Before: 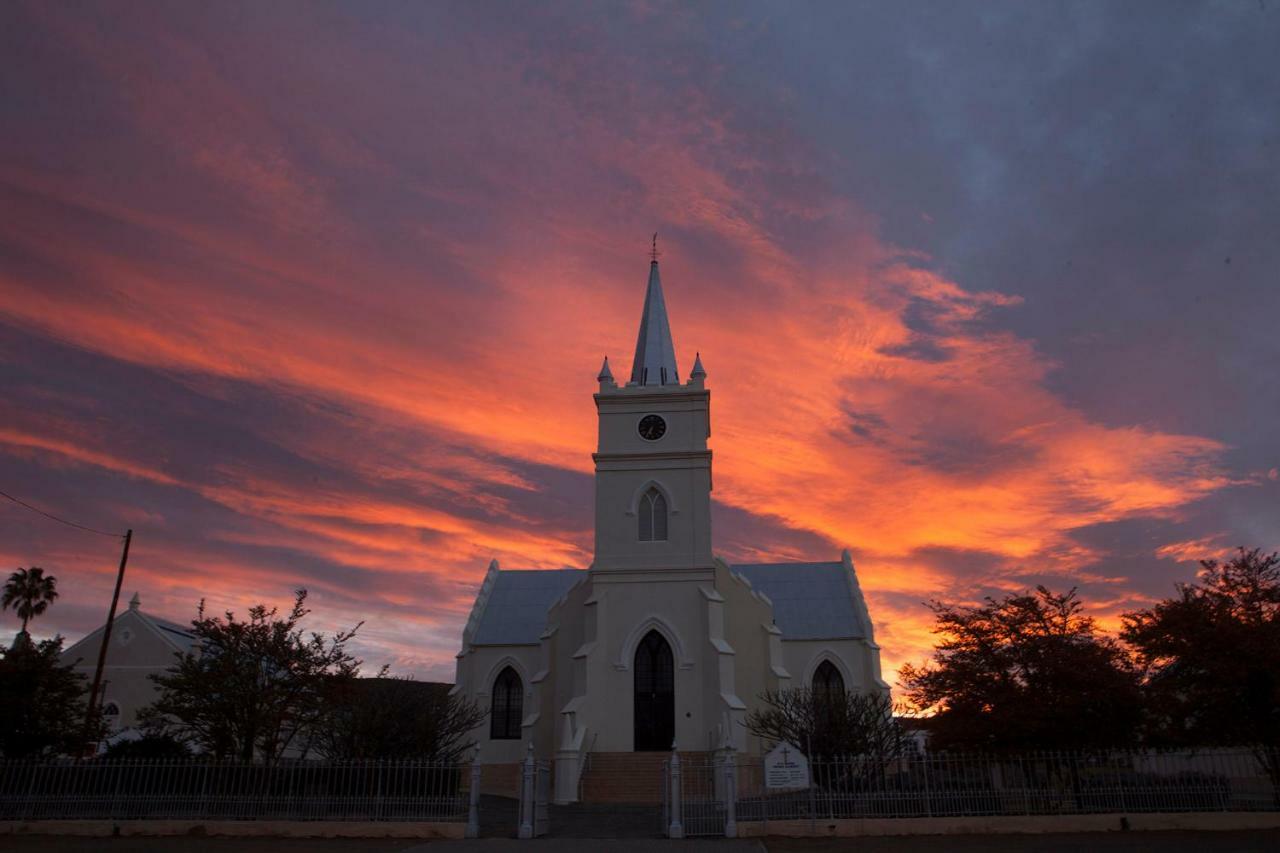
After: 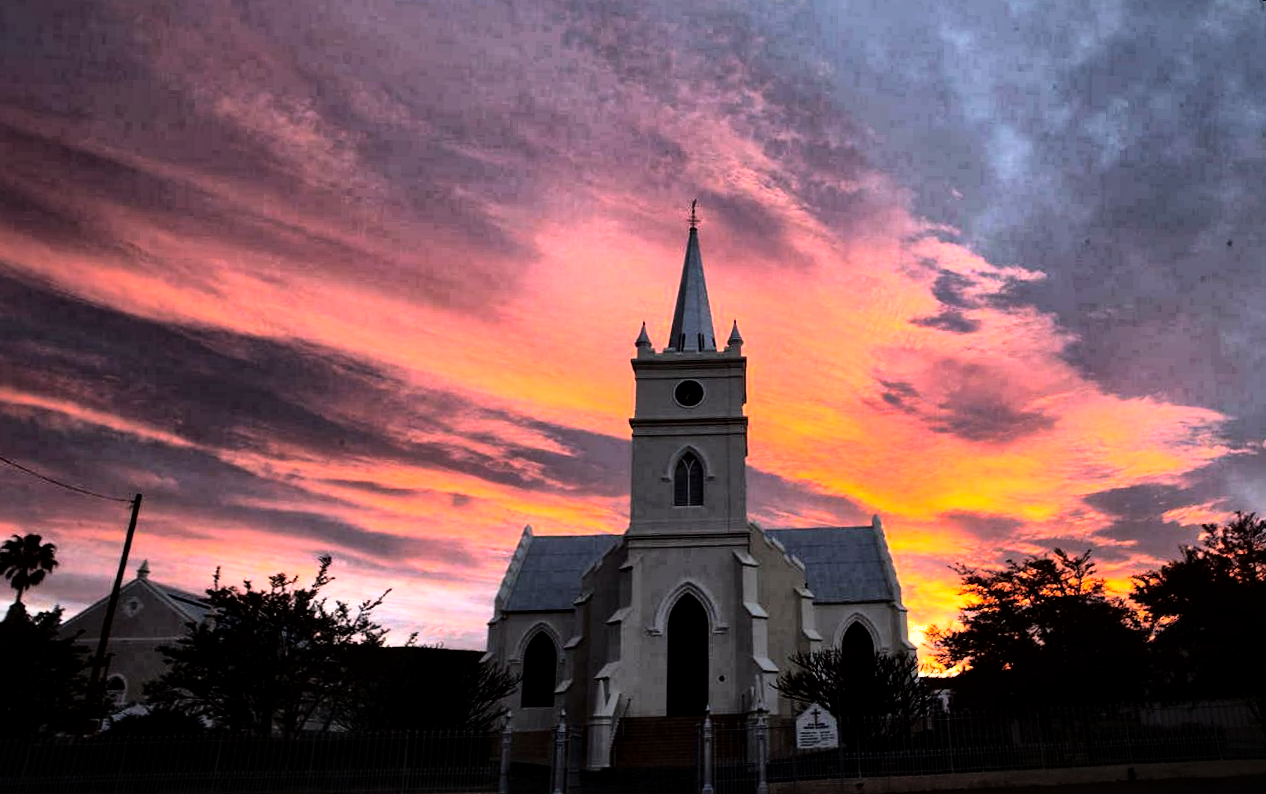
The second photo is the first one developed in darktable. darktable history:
local contrast: mode bilateral grid, contrast 20, coarseness 50, detail 159%, midtone range 0.2
shadows and highlights: on, module defaults
rotate and perspective: rotation 0.679°, lens shift (horizontal) 0.136, crop left 0.009, crop right 0.991, crop top 0.078, crop bottom 0.95
rgb curve: curves: ch0 [(0, 0) (0.21, 0.15) (0.24, 0.21) (0.5, 0.75) (0.75, 0.96) (0.89, 0.99) (1, 1)]; ch1 [(0, 0.02) (0.21, 0.13) (0.25, 0.2) (0.5, 0.67) (0.75, 0.9) (0.89, 0.97) (1, 1)]; ch2 [(0, 0.02) (0.21, 0.13) (0.25, 0.2) (0.5, 0.67) (0.75, 0.9) (0.89, 0.97) (1, 1)], compensate middle gray true
tone equalizer: -8 EV -0.75 EV, -7 EV -0.7 EV, -6 EV -0.6 EV, -5 EV -0.4 EV, -3 EV 0.4 EV, -2 EV 0.6 EV, -1 EV 0.7 EV, +0 EV 0.75 EV, edges refinement/feathering 500, mask exposure compensation -1.57 EV, preserve details no
